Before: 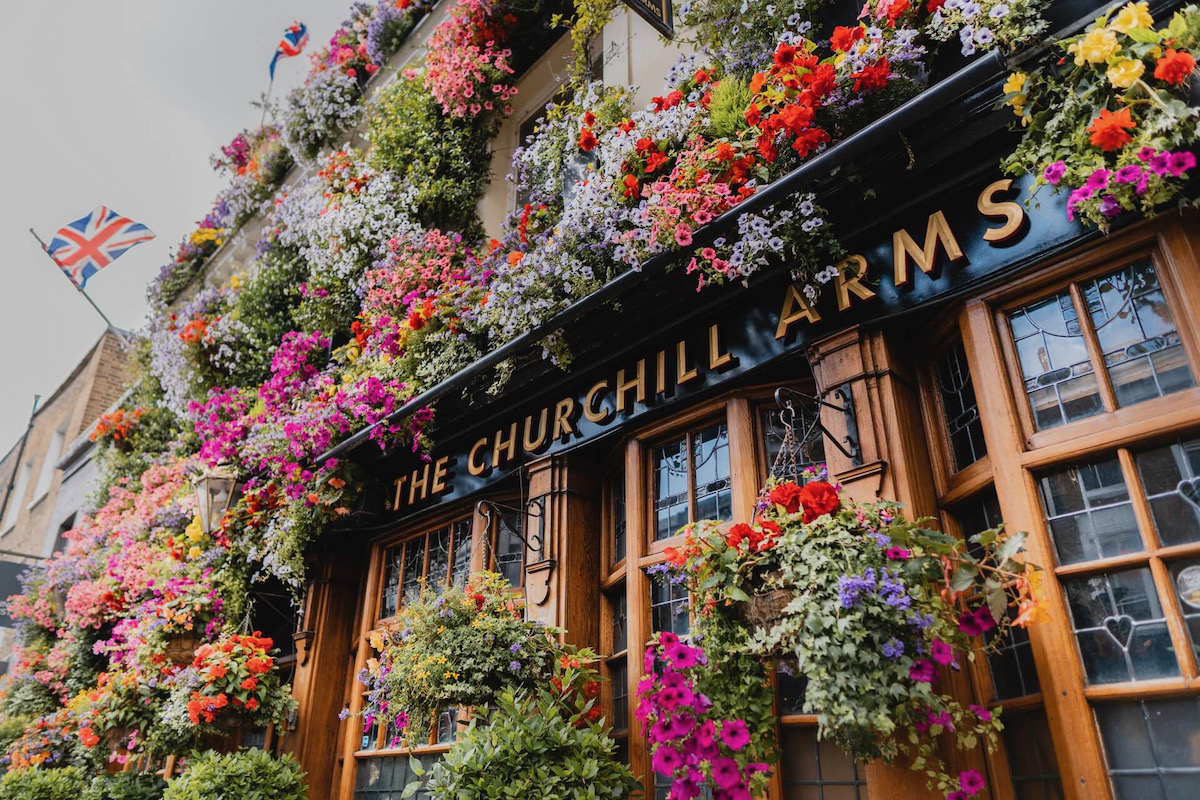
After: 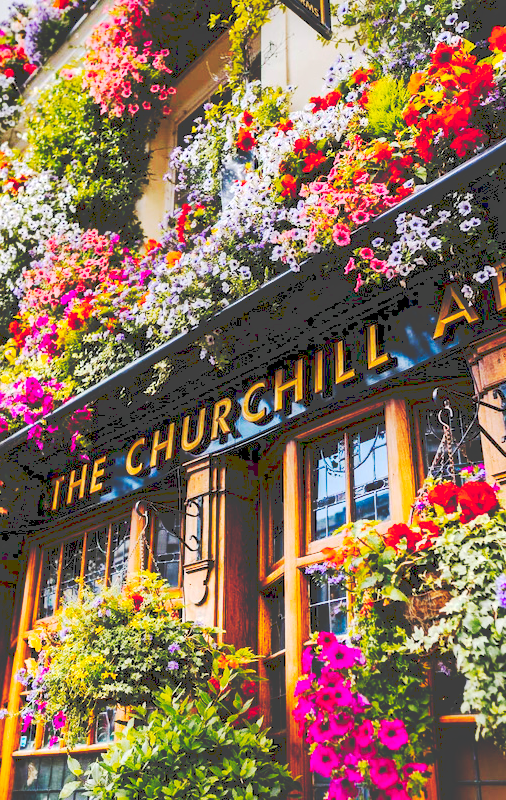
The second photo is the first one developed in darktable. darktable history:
tone curve: curves: ch0 [(0, 0) (0.003, 0.26) (0.011, 0.26) (0.025, 0.26) (0.044, 0.257) (0.069, 0.257) (0.1, 0.257) (0.136, 0.255) (0.177, 0.258) (0.224, 0.272) (0.277, 0.294) (0.335, 0.346) (0.399, 0.422) (0.468, 0.536) (0.543, 0.657) (0.623, 0.757) (0.709, 0.823) (0.801, 0.872) (0.898, 0.92) (1, 1)], preserve colors none
crop: left 28.583%, right 29.231%
shadows and highlights: low approximation 0.01, soften with gaussian
exposure: exposure 0.636 EV, compensate highlight preservation false
color balance rgb: linear chroma grading › global chroma 15%, perceptual saturation grading › global saturation 30%
